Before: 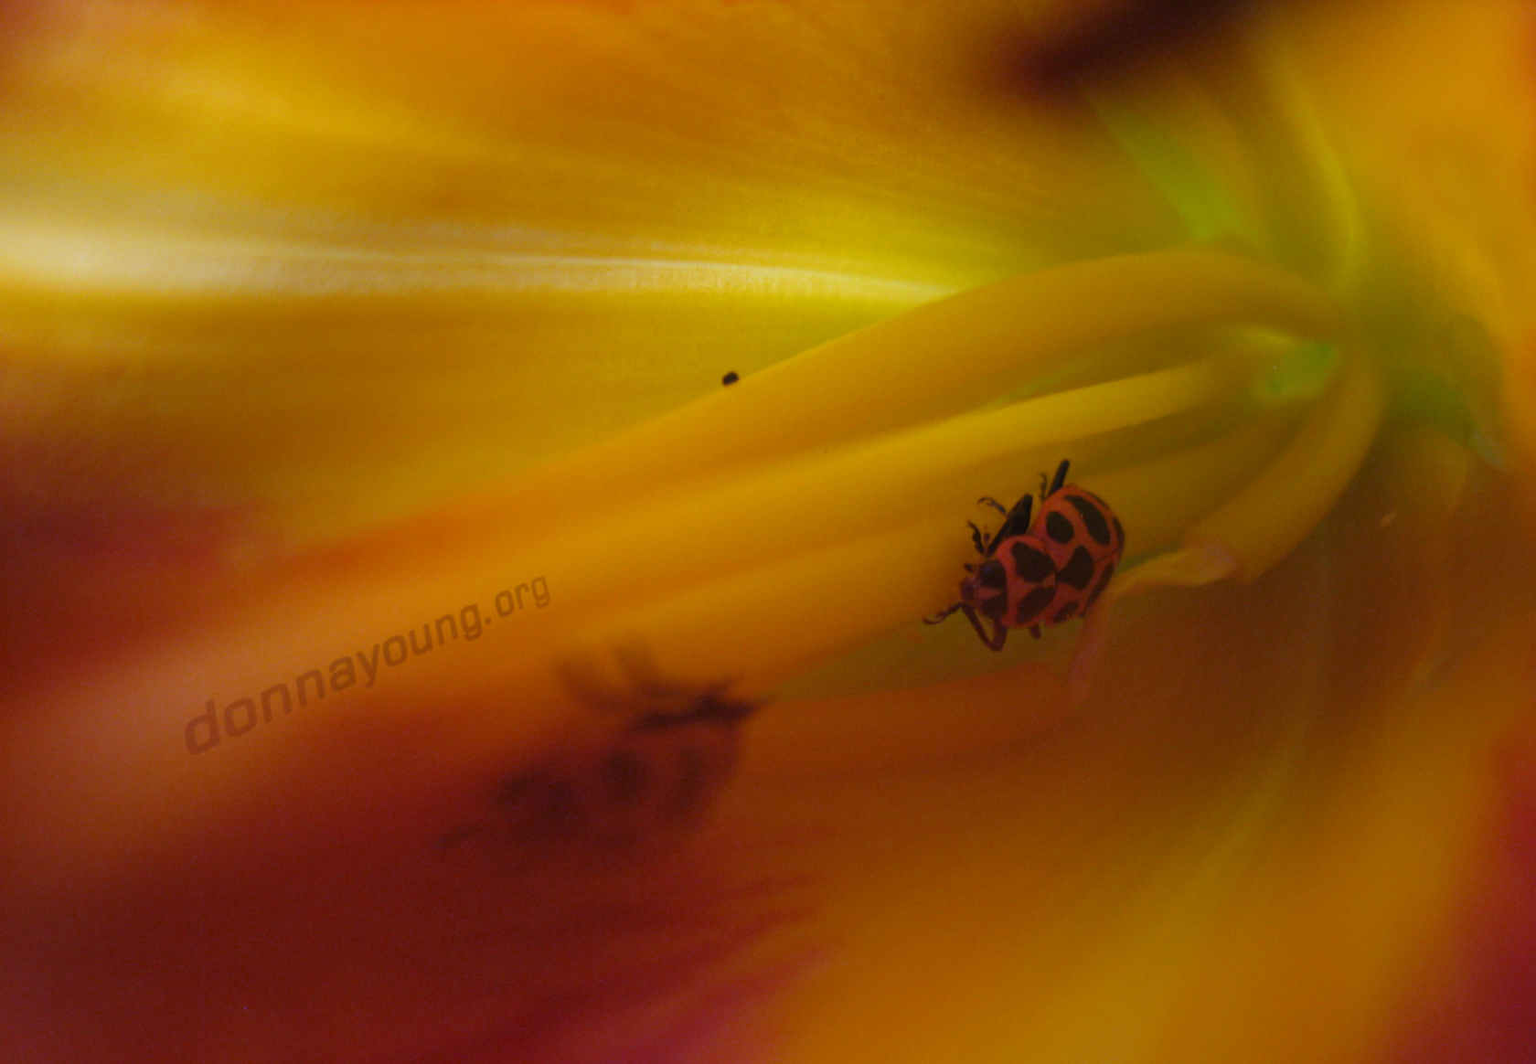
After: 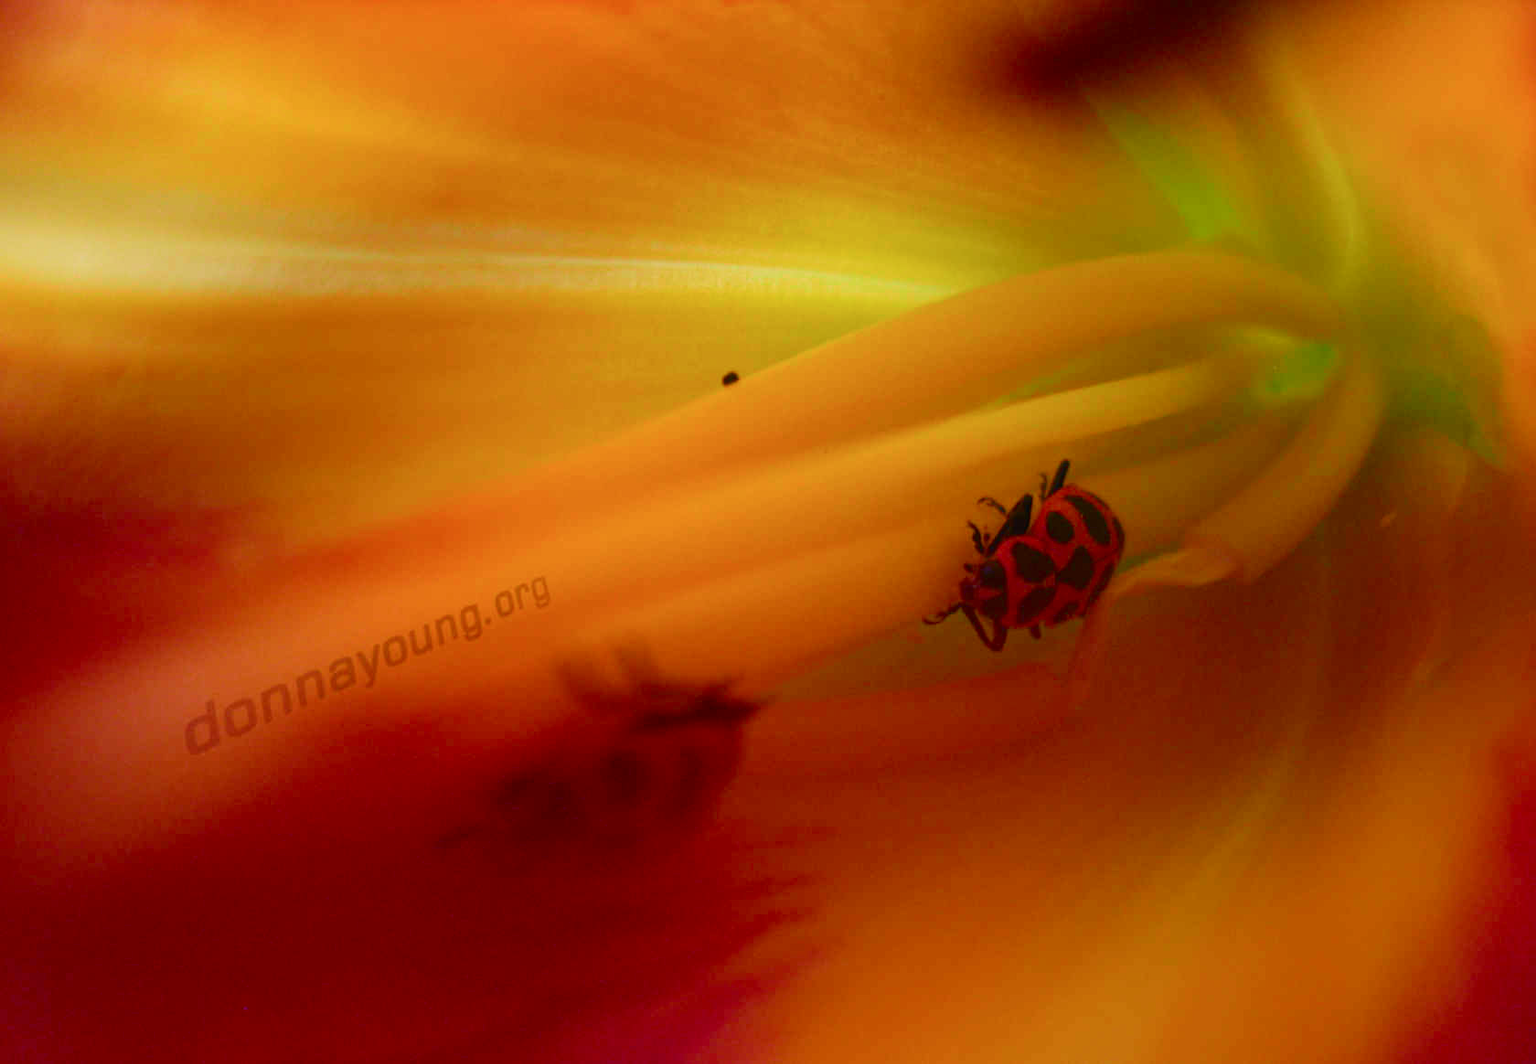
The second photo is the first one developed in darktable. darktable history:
tone curve: curves: ch0 [(0, 0.012) (0.052, 0.04) (0.107, 0.086) (0.269, 0.266) (0.471, 0.503) (0.731, 0.771) (0.921, 0.909) (0.999, 0.951)]; ch1 [(0, 0) (0.339, 0.298) (0.402, 0.363) (0.444, 0.415) (0.485, 0.469) (0.494, 0.493) (0.504, 0.501) (0.525, 0.534) (0.555, 0.593) (0.594, 0.648) (1, 1)]; ch2 [(0, 0) (0.48, 0.48) (0.504, 0.5) (0.535, 0.557) (0.581, 0.623) (0.649, 0.683) (0.824, 0.815) (1, 1)], color space Lab, independent channels, preserve colors none
